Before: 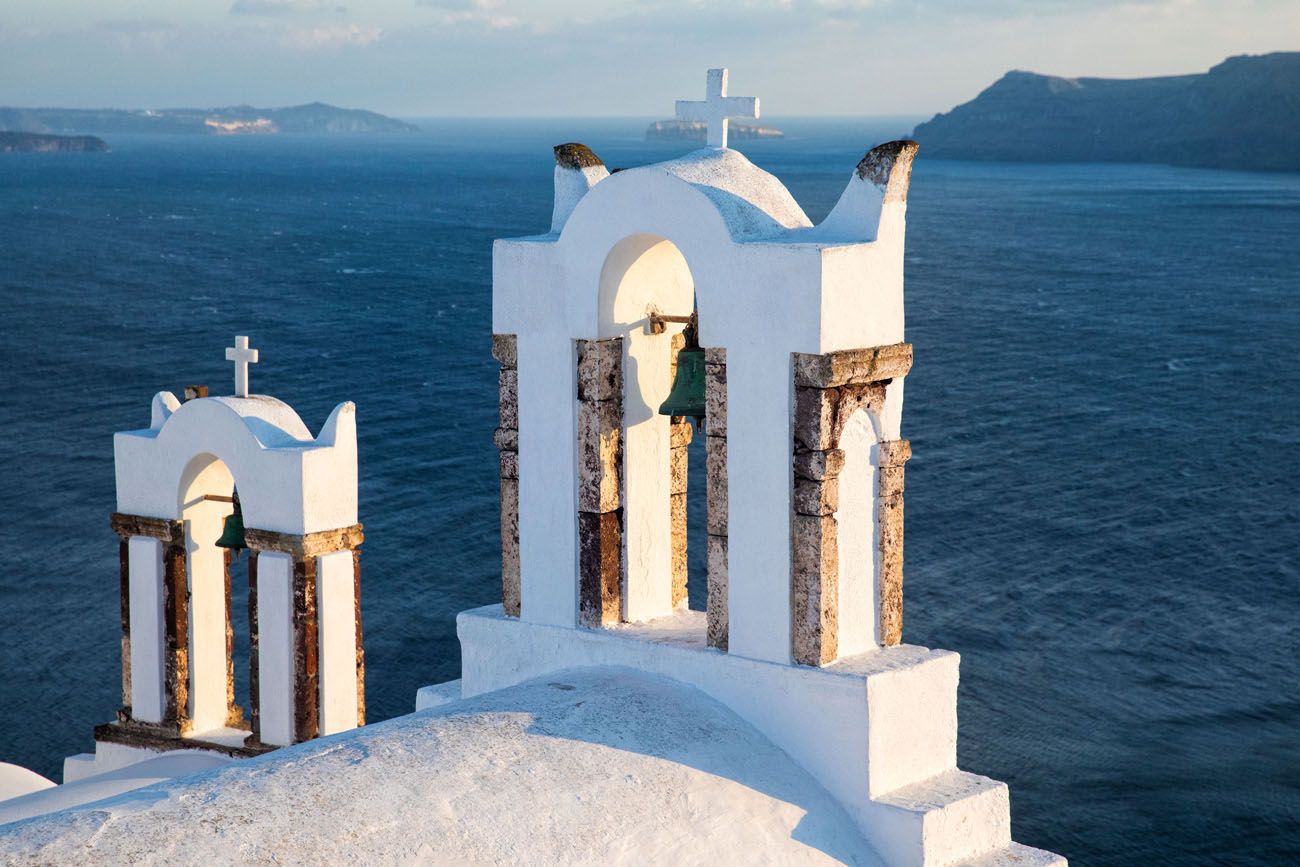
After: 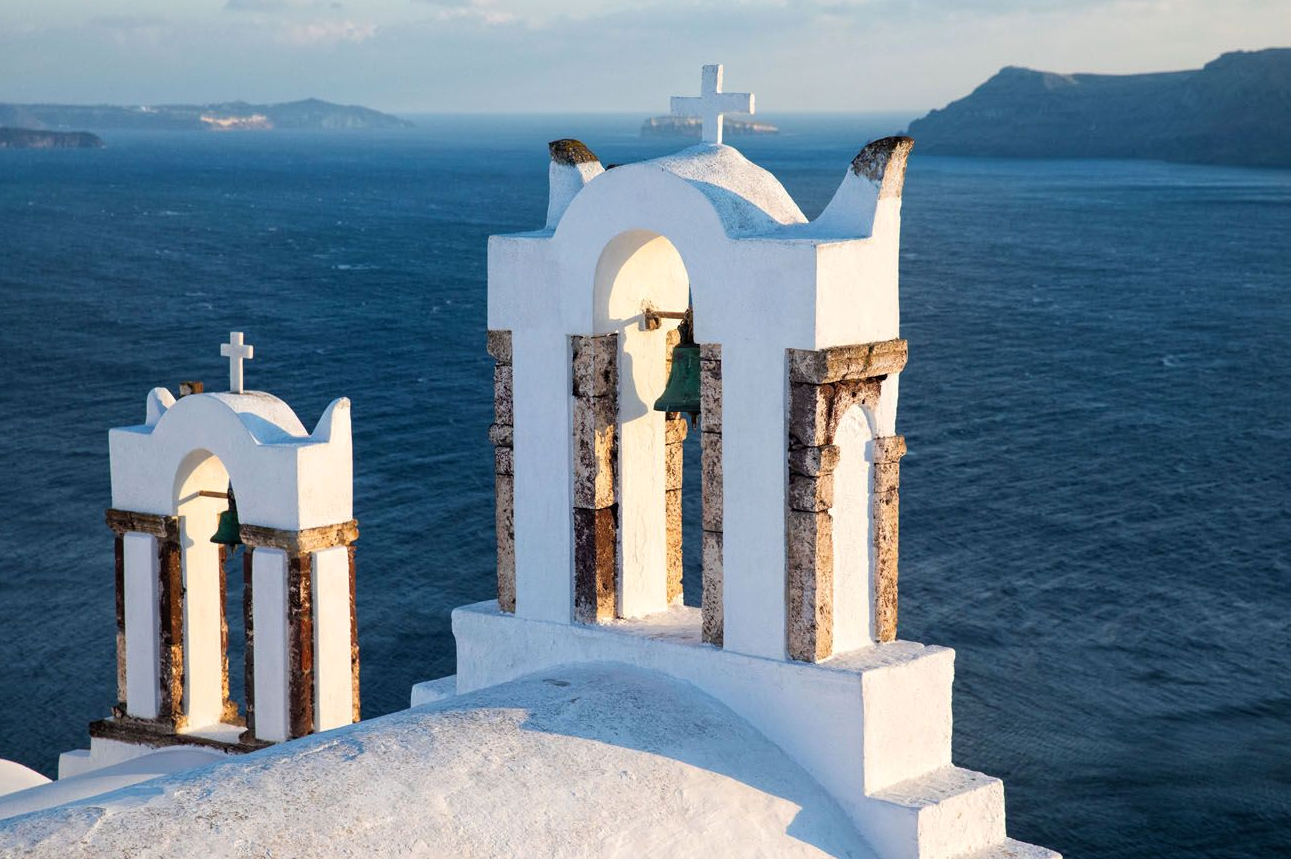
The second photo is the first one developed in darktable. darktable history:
crop: left 0.452%, top 0.526%, right 0.233%, bottom 0.384%
tone equalizer: mask exposure compensation -0.489 EV
